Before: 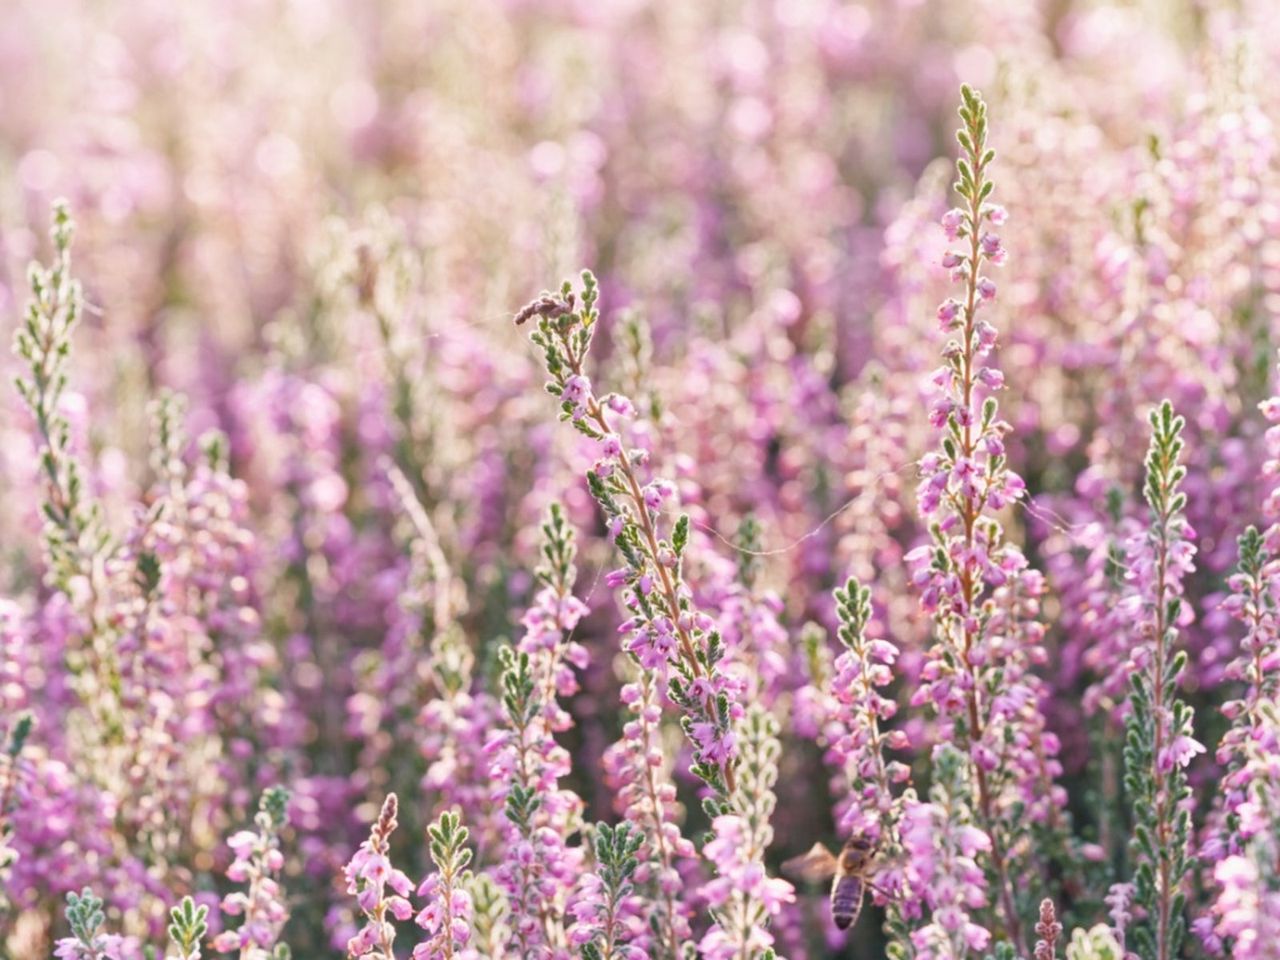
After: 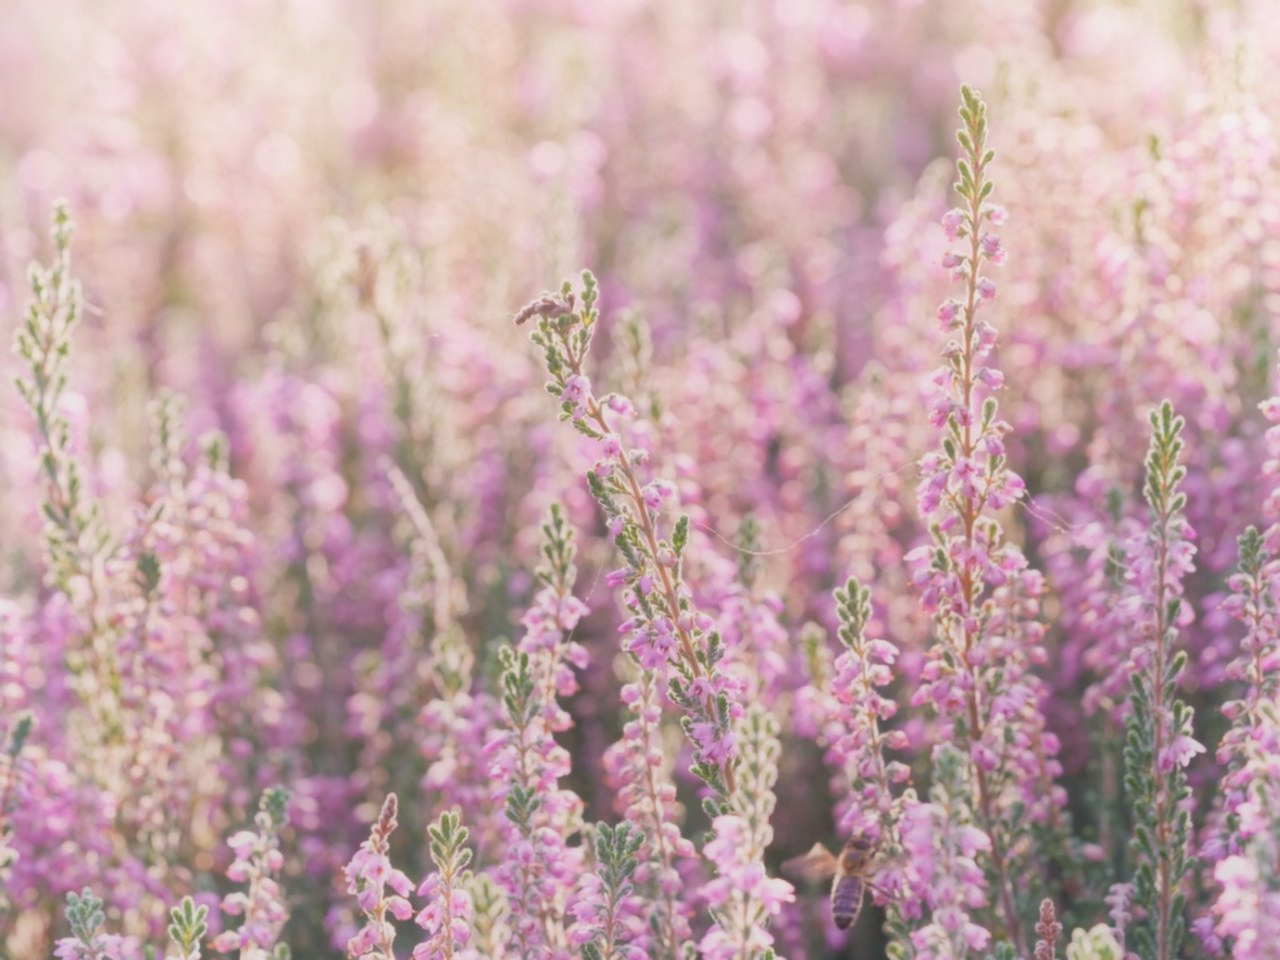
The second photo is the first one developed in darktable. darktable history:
contrast equalizer: octaves 7, y [[0.6 ×6], [0.55 ×6], [0 ×6], [0 ×6], [0 ×6]], mix -1
soften: size 10%, saturation 50%, brightness 0.2 EV, mix 10%
